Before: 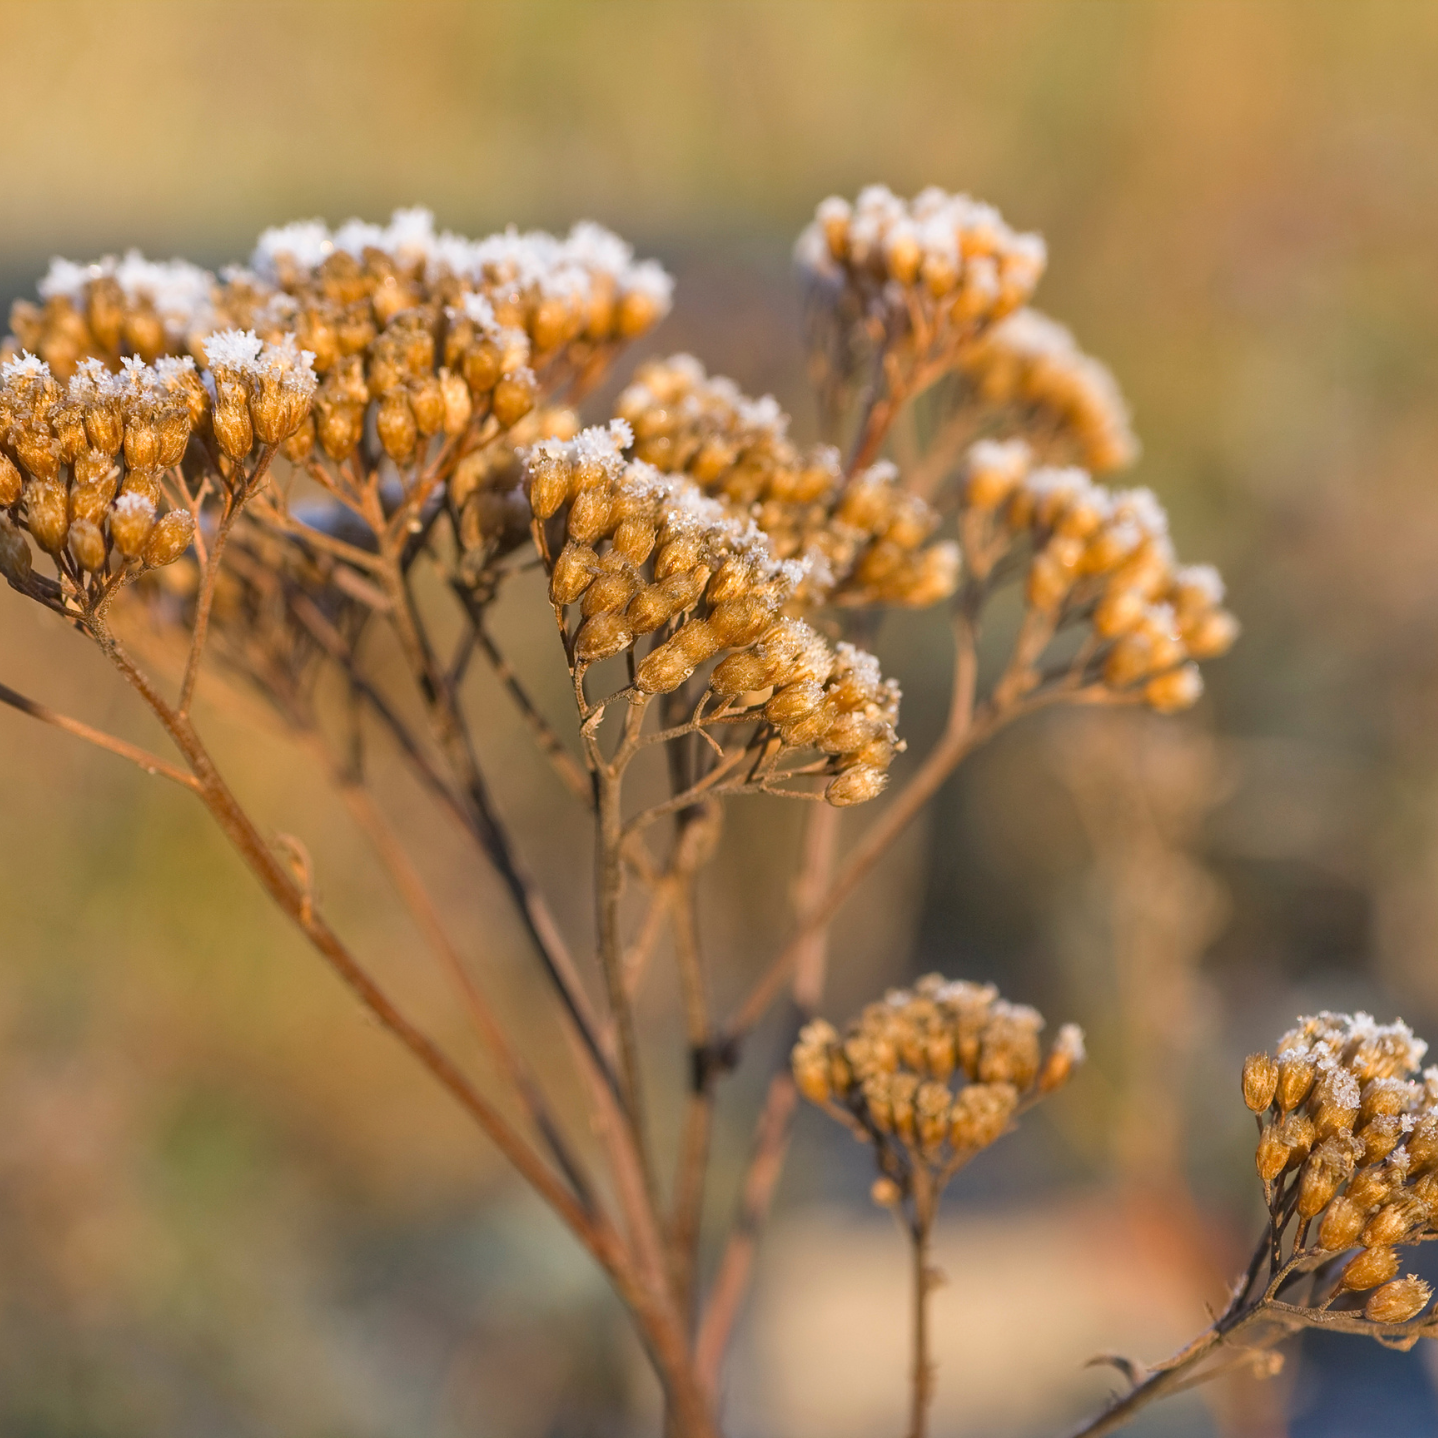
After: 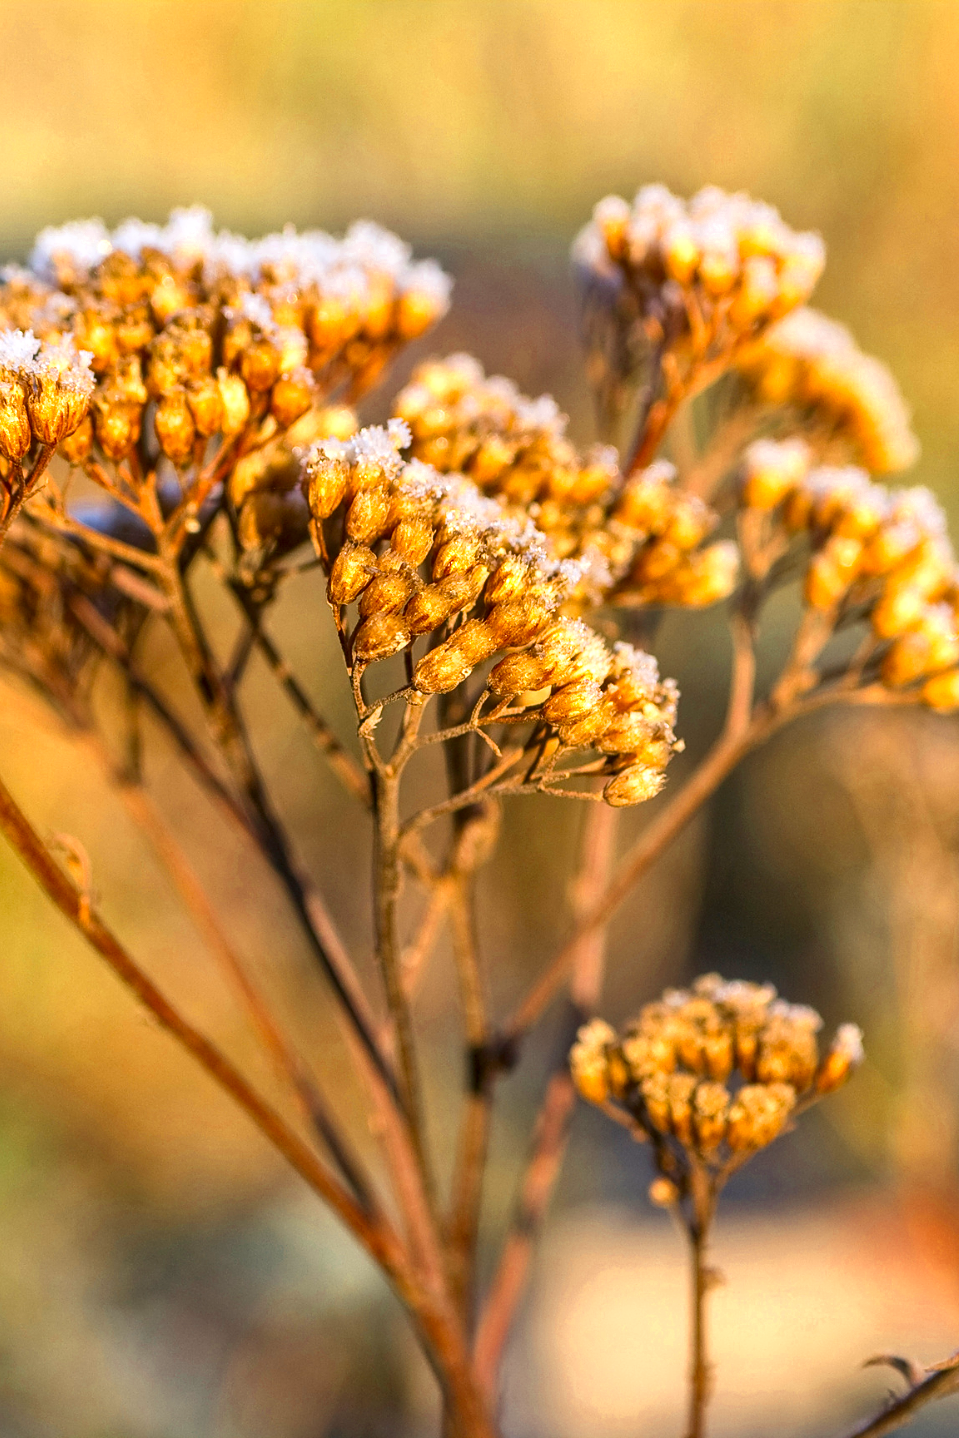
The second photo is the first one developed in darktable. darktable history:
sharpen: amount 0.2
crop and rotate: left 15.446%, right 17.836%
color zones: curves: ch0 [(0.004, 0.305) (0.261, 0.623) (0.389, 0.399) (0.708, 0.571) (0.947, 0.34)]; ch1 [(0.025, 0.645) (0.229, 0.584) (0.326, 0.551) (0.484, 0.262) (0.757, 0.643)]
contrast brightness saturation: contrast 0.18, saturation 0.3
local contrast: on, module defaults
